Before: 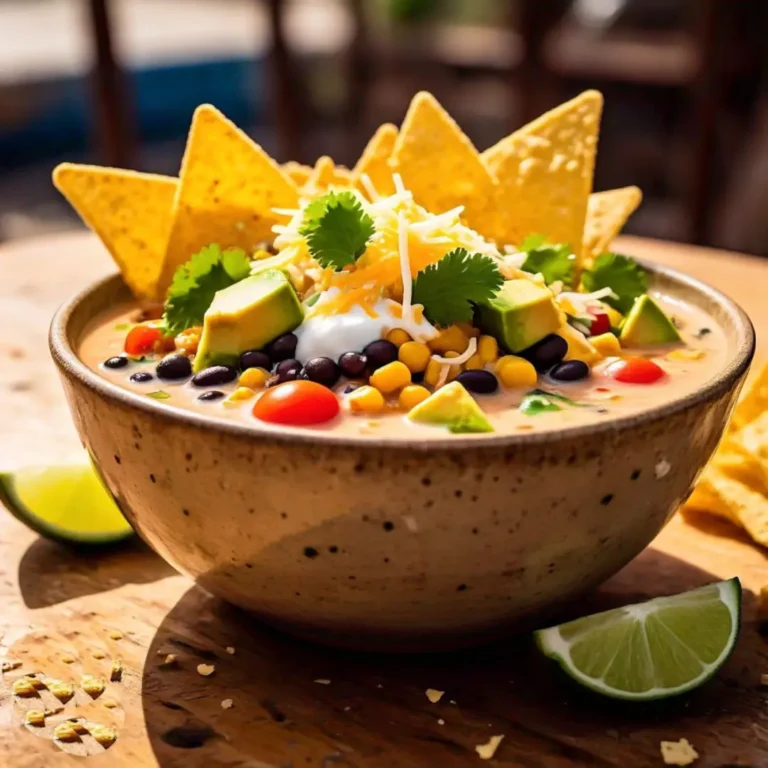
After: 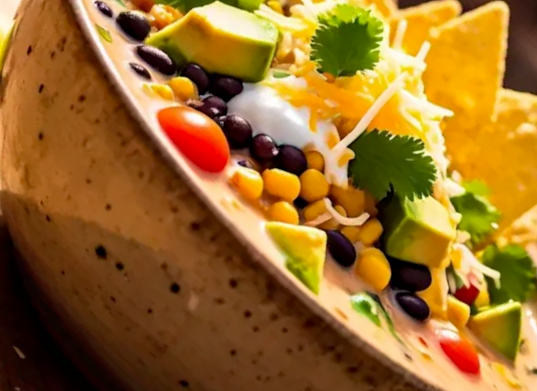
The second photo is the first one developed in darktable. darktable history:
crop and rotate: angle -44.68°, top 16.247%, right 0.959%, bottom 11.666%
velvia: on, module defaults
haze removal: adaptive false
exposure: black level correction 0.001, compensate highlight preservation false
